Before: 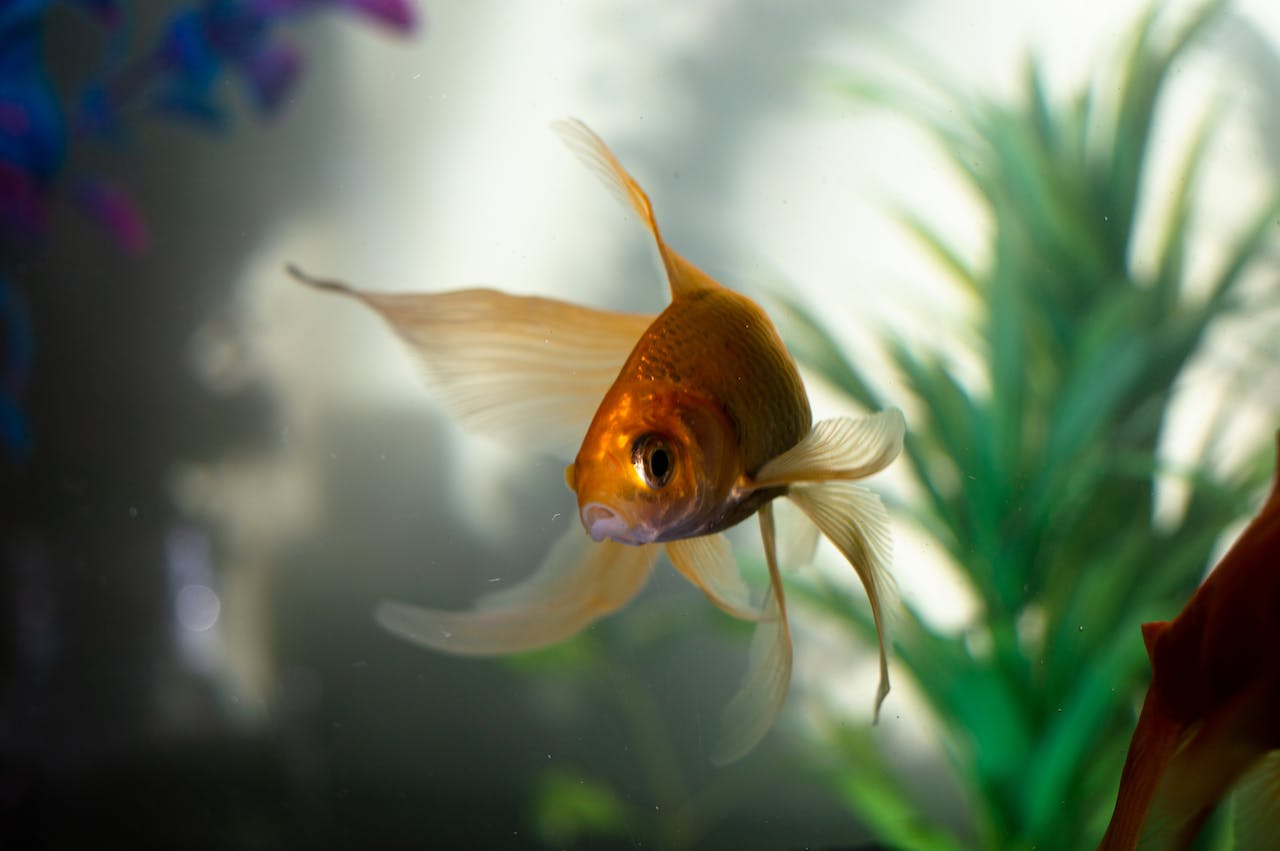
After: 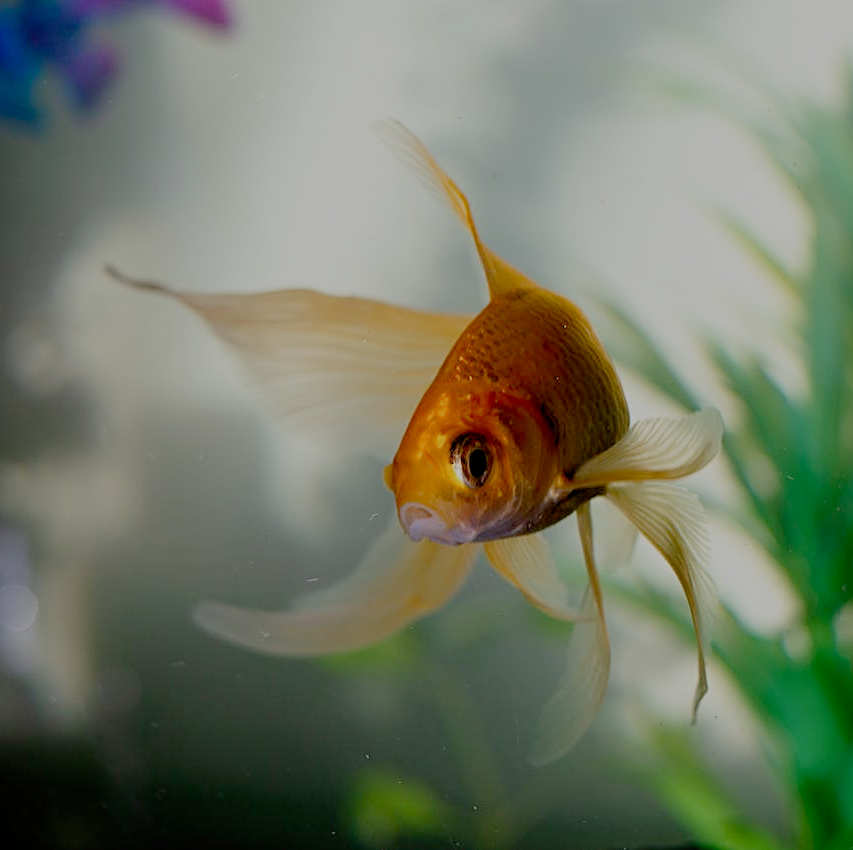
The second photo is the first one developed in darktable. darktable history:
crop and rotate: left 14.292%, right 19.041%
filmic rgb: black relative exposure -7 EV, white relative exposure 6 EV, threshold 3 EV, target black luminance 0%, hardness 2.73, latitude 61.22%, contrast 0.691, highlights saturation mix 10%, shadows ↔ highlights balance -0.073%, preserve chrominance no, color science v4 (2020), iterations of high-quality reconstruction 10, contrast in shadows soft, contrast in highlights soft, enable highlight reconstruction true
sharpen: on, module defaults
